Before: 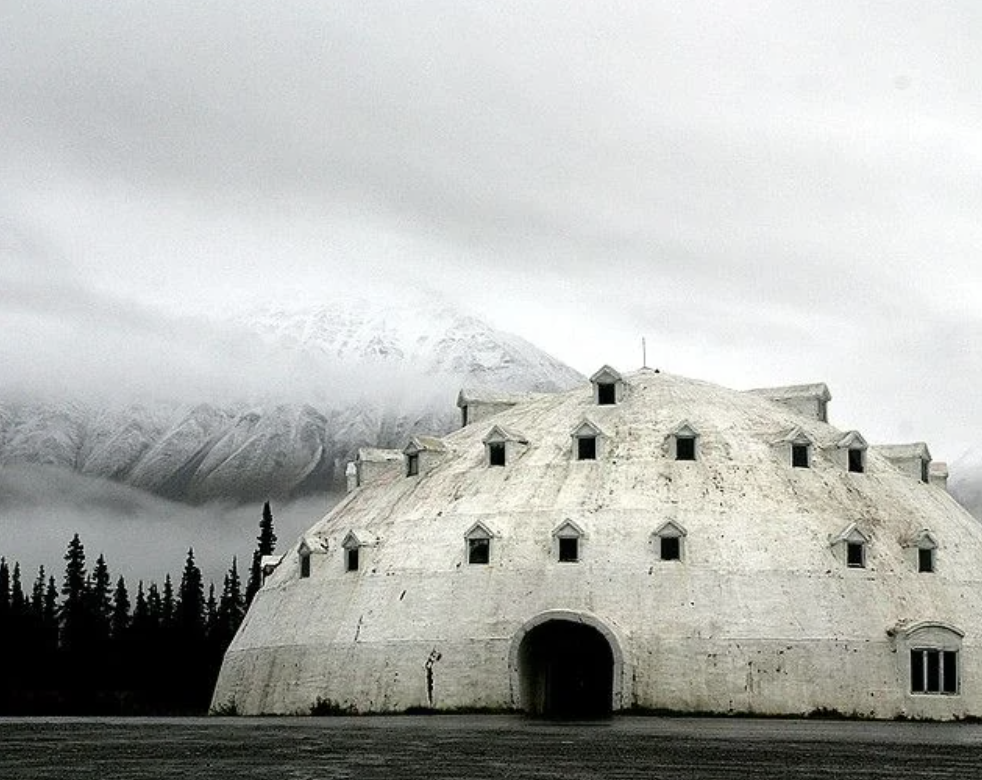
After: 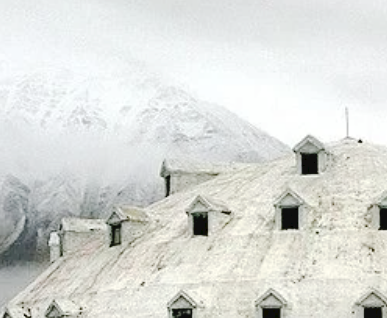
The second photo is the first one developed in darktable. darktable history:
crop: left 30.333%, top 29.609%, right 30.196%, bottom 29.605%
tone curve: curves: ch0 [(0, 0) (0.003, 0.036) (0.011, 0.039) (0.025, 0.039) (0.044, 0.043) (0.069, 0.05) (0.1, 0.072) (0.136, 0.102) (0.177, 0.144) (0.224, 0.204) (0.277, 0.288) (0.335, 0.384) (0.399, 0.477) (0.468, 0.575) (0.543, 0.652) (0.623, 0.724) (0.709, 0.785) (0.801, 0.851) (0.898, 0.915) (1, 1)], preserve colors none
